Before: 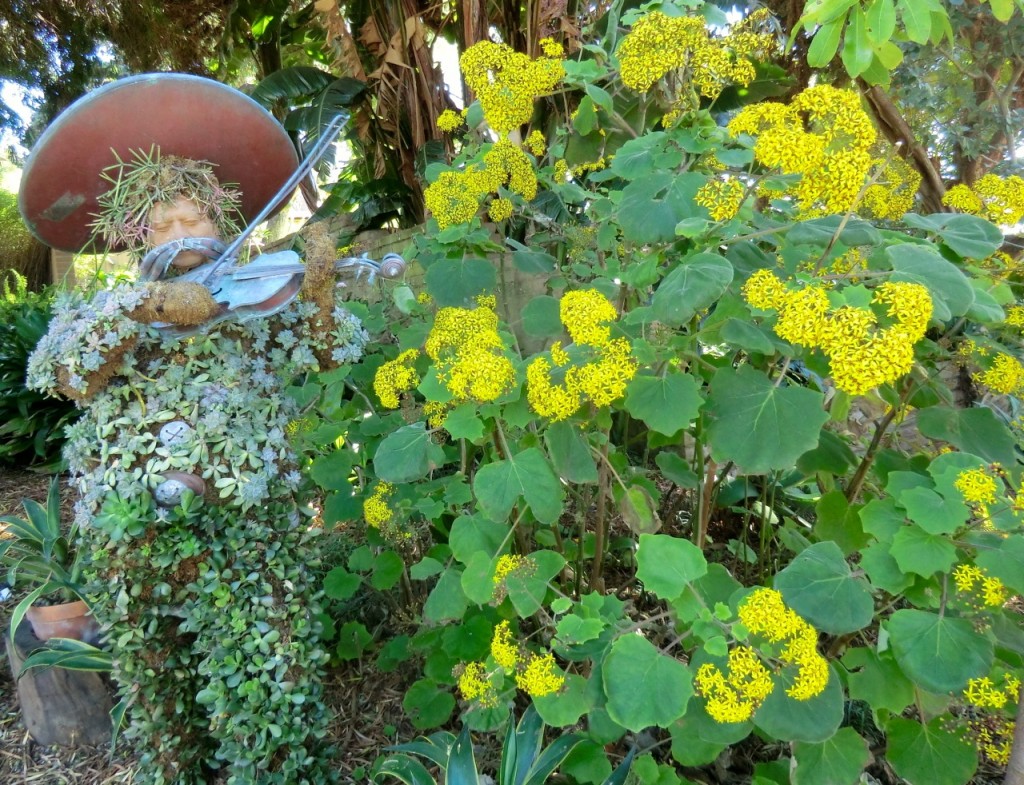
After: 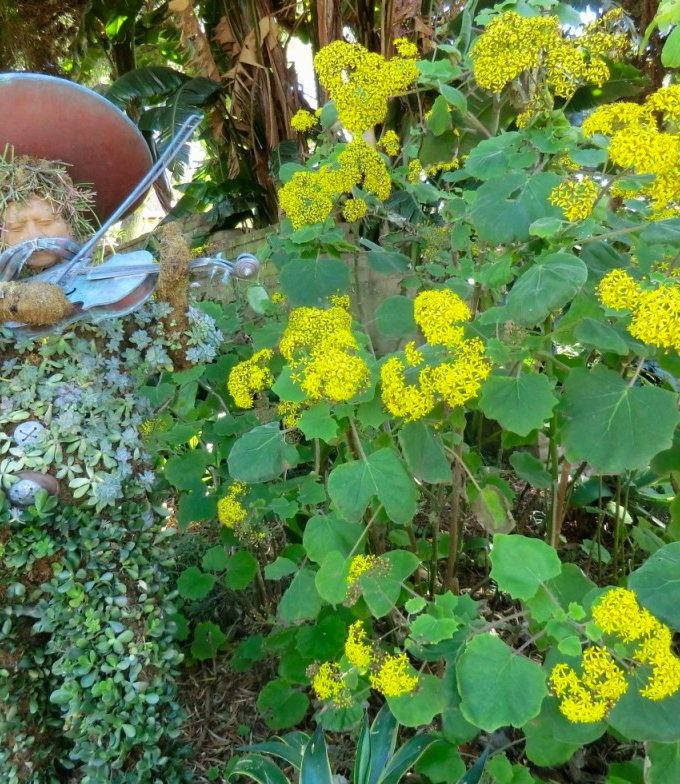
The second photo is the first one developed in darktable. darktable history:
contrast brightness saturation: contrast -0.013, brightness -0.005, saturation 0.038
crop and rotate: left 14.322%, right 19.21%
